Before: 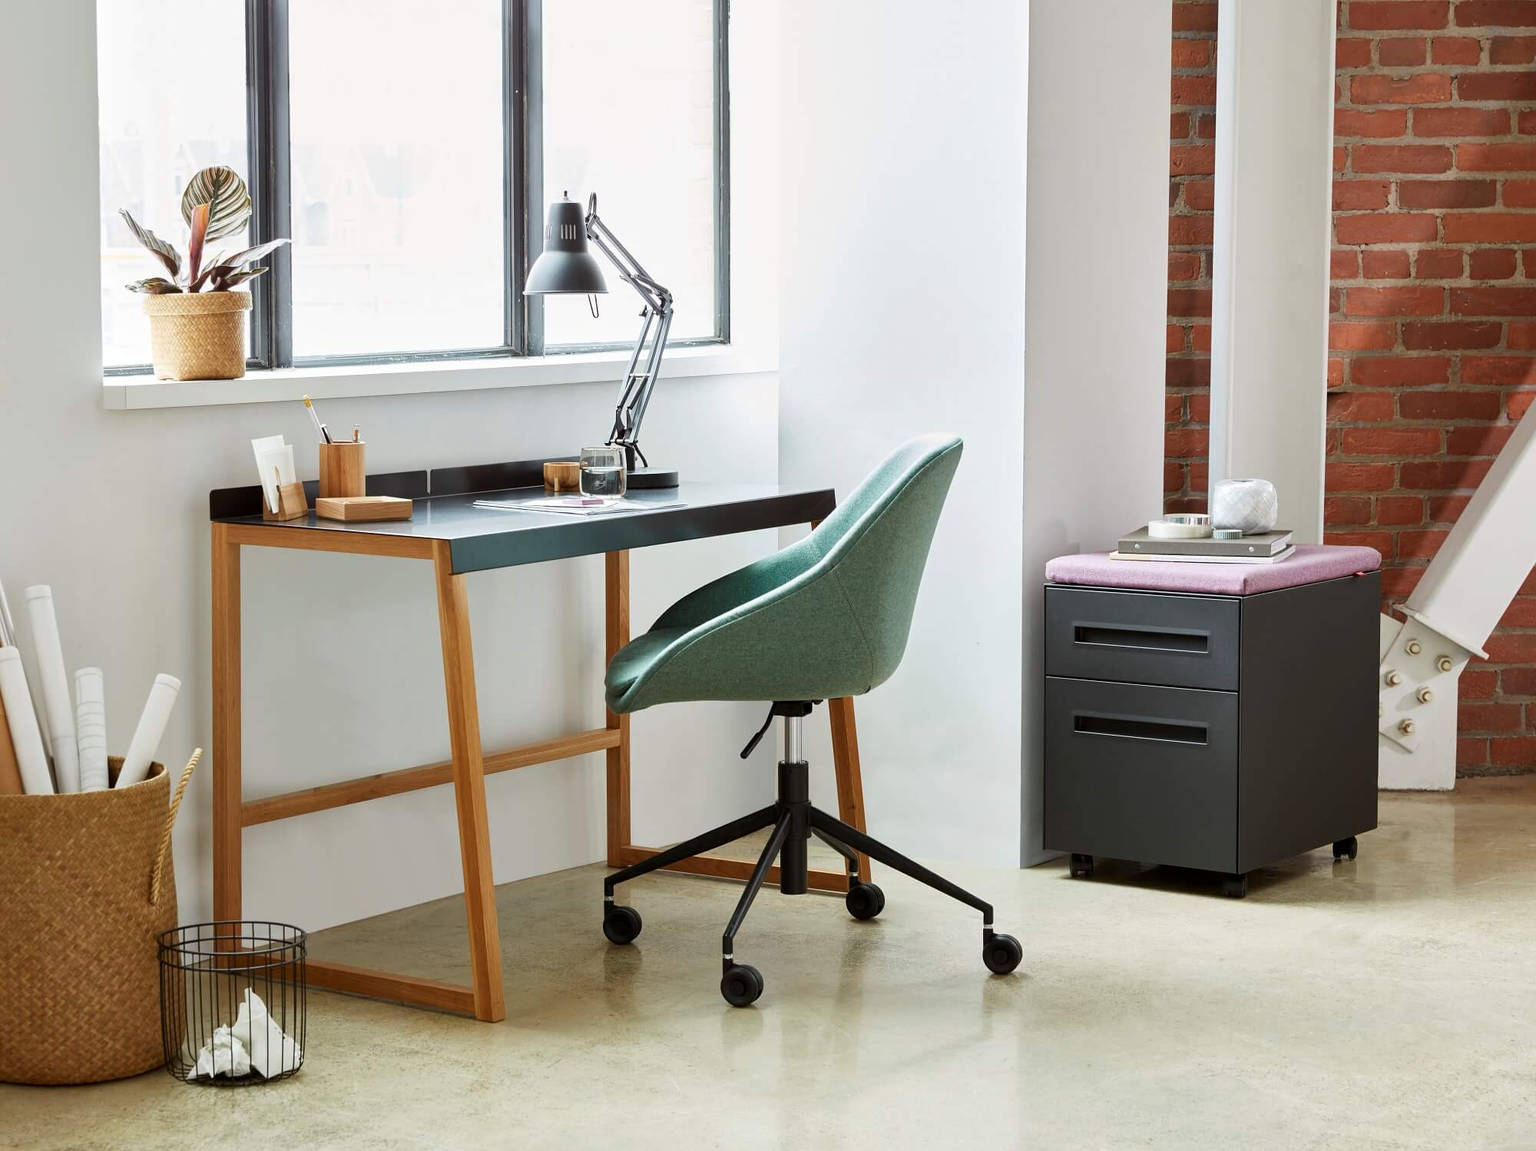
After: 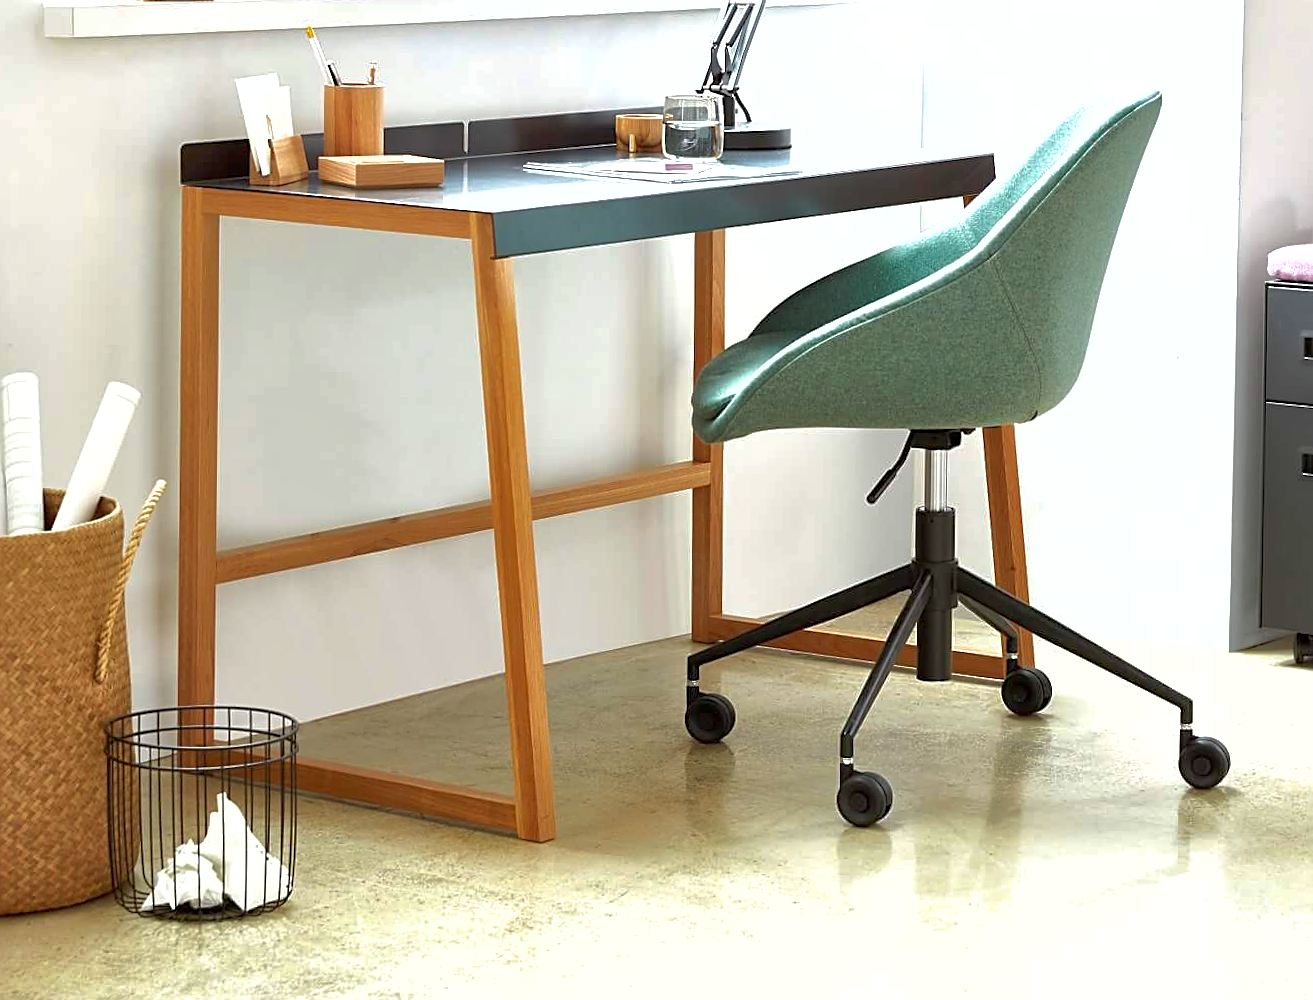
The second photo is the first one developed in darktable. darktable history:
shadows and highlights: on, module defaults
crop and rotate: angle -0.803°, left 3.891%, top 31.996%, right 29.191%
sharpen: on, module defaults
exposure: exposure 0.77 EV, compensate highlight preservation false
